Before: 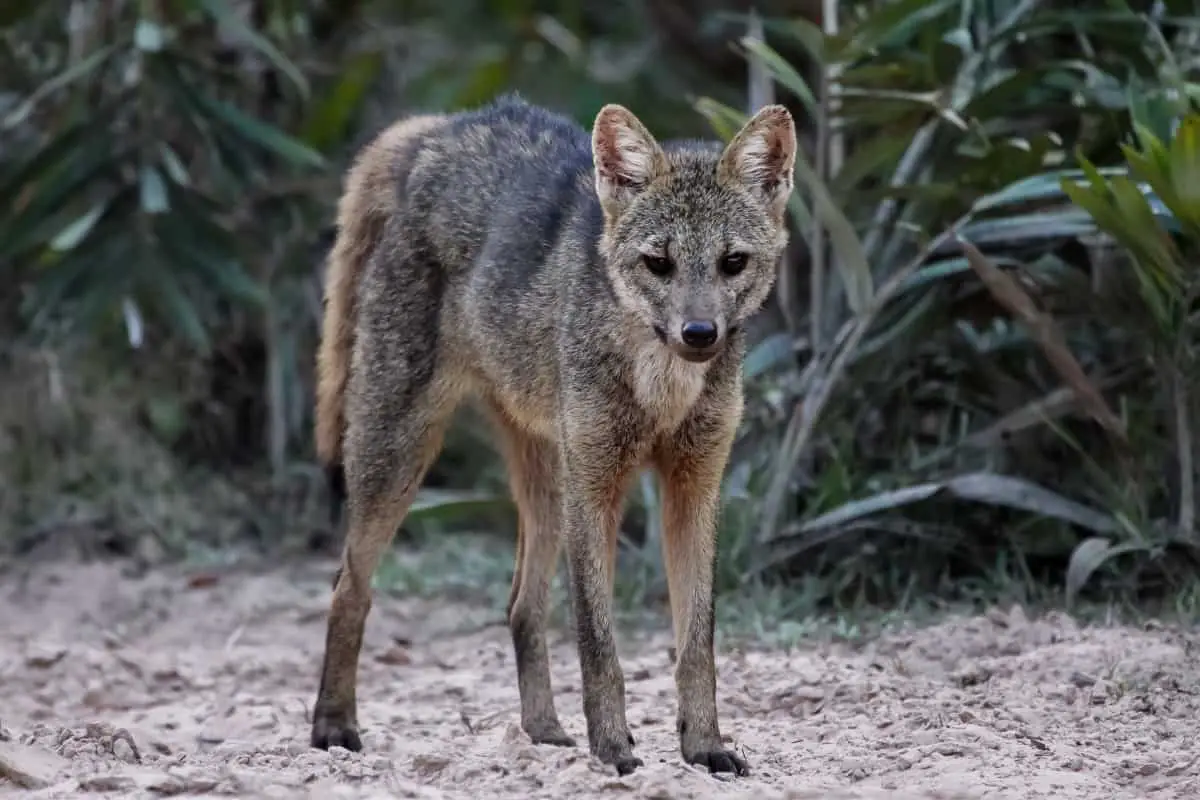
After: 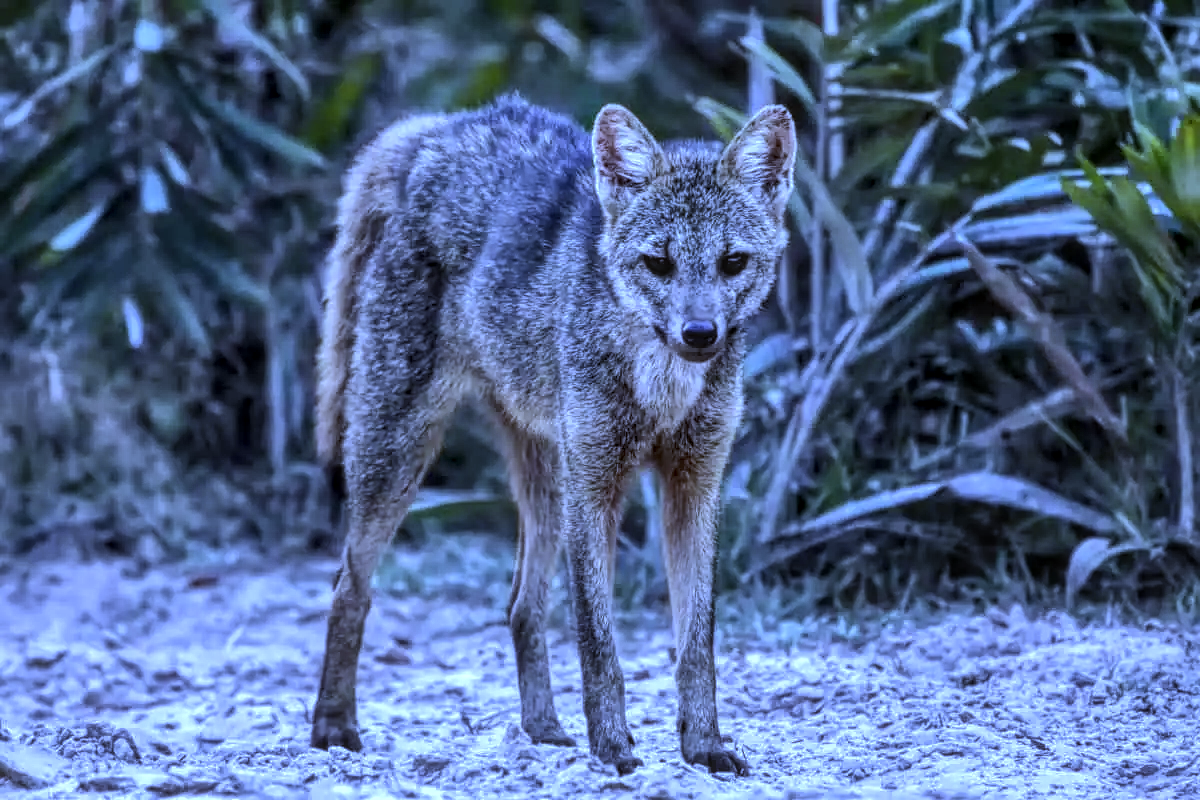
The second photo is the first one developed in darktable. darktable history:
shadows and highlights: highlights color adjustment 0%, low approximation 0.01, soften with gaussian
tone equalizer: -8 EV -0.417 EV, -7 EV -0.389 EV, -6 EV -0.333 EV, -5 EV -0.222 EV, -3 EV 0.222 EV, -2 EV 0.333 EV, -1 EV 0.389 EV, +0 EV 0.417 EV, edges refinement/feathering 500, mask exposure compensation -1.57 EV, preserve details no
exposure: compensate highlight preservation false
local contrast: highlights 74%, shadows 55%, detail 176%, midtone range 0.207
contrast brightness saturation: saturation -0.05
white balance: red 0.766, blue 1.537
